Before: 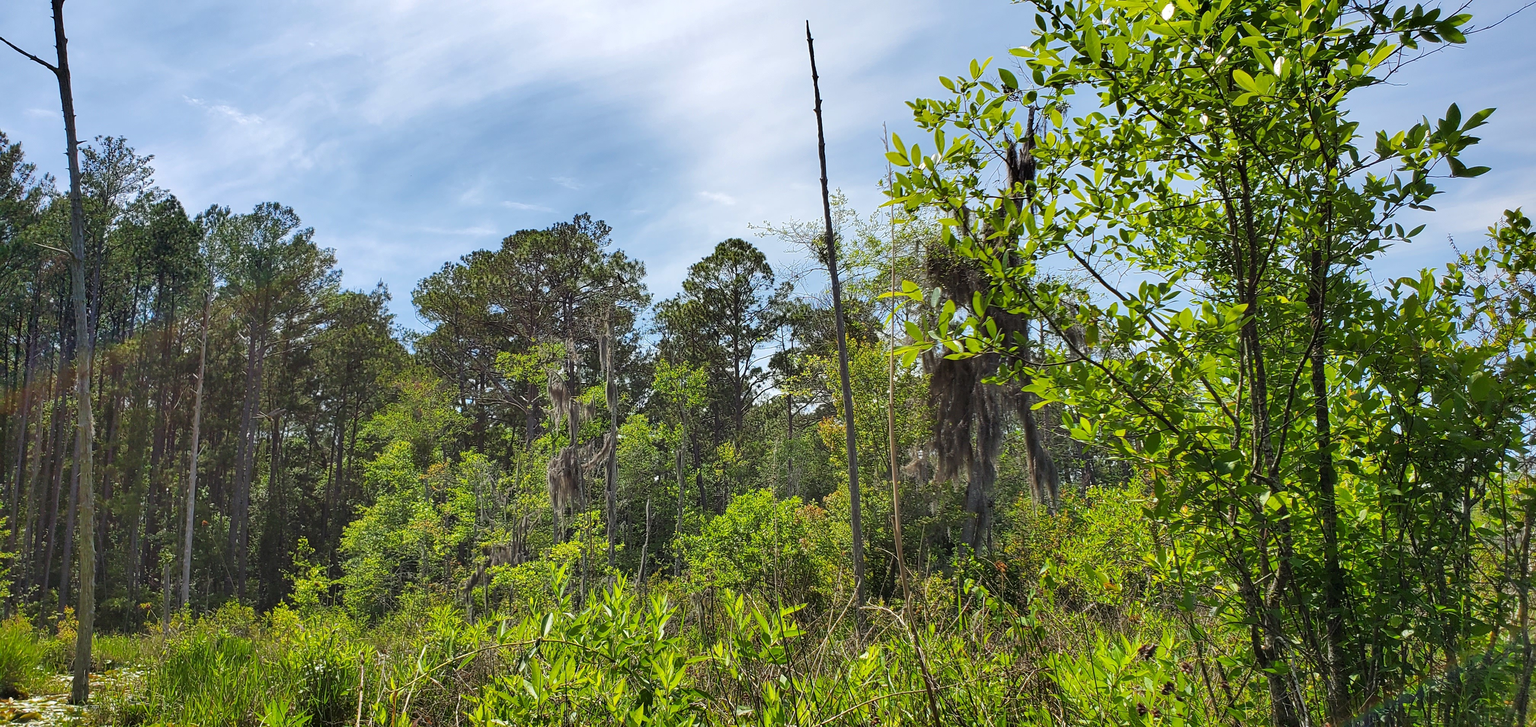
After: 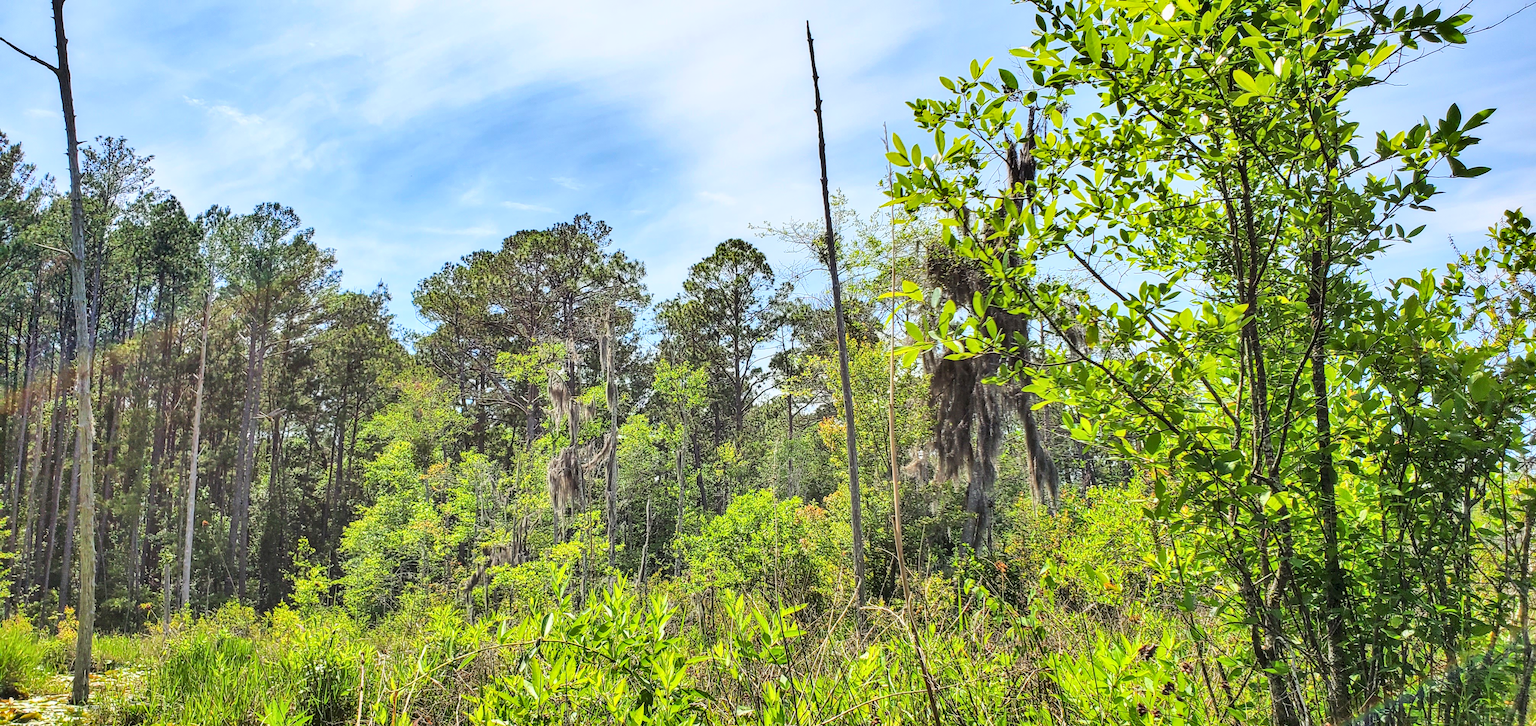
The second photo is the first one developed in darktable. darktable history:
local contrast: on, module defaults
shadows and highlights: soften with gaussian
base curve: curves: ch0 [(0, 0) (0.025, 0.046) (0.112, 0.277) (0.467, 0.74) (0.814, 0.929) (1, 0.942)]
